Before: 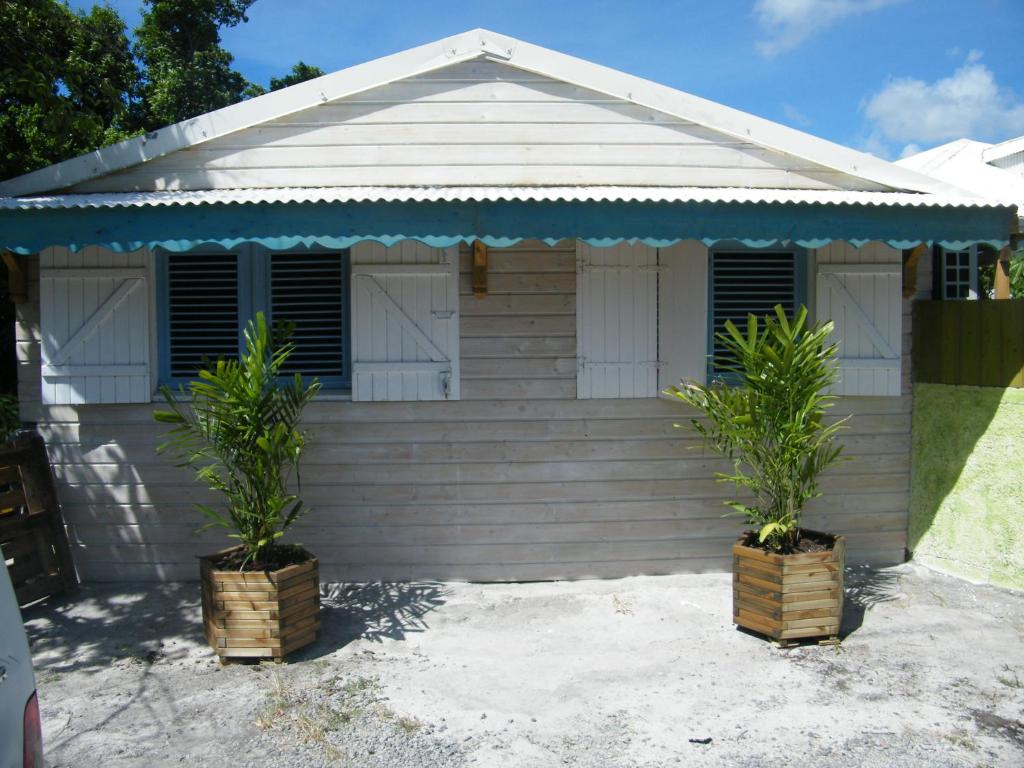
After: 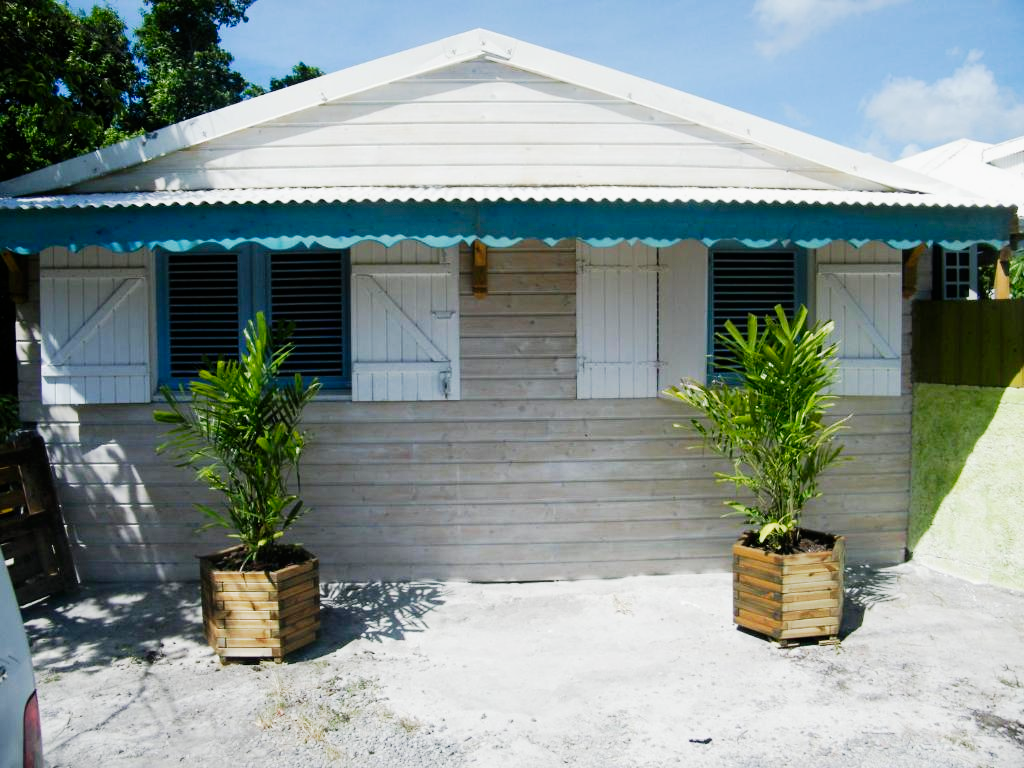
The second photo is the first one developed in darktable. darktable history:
tone curve: curves: ch0 [(0, 0) (0.037, 0.011) (0.135, 0.093) (0.266, 0.281) (0.461, 0.555) (0.581, 0.716) (0.675, 0.793) (0.767, 0.849) (0.91, 0.924) (1, 0.979)]; ch1 [(0, 0) (0.292, 0.278) (0.431, 0.418) (0.493, 0.479) (0.506, 0.5) (0.532, 0.537) (0.562, 0.581) (0.641, 0.663) (0.754, 0.76) (1, 1)]; ch2 [(0, 0) (0.294, 0.3) (0.361, 0.372) (0.429, 0.445) (0.478, 0.486) (0.502, 0.498) (0.518, 0.522) (0.531, 0.549) (0.561, 0.59) (0.64, 0.655) (0.693, 0.706) (0.845, 0.833) (1, 0.951)], preserve colors none
